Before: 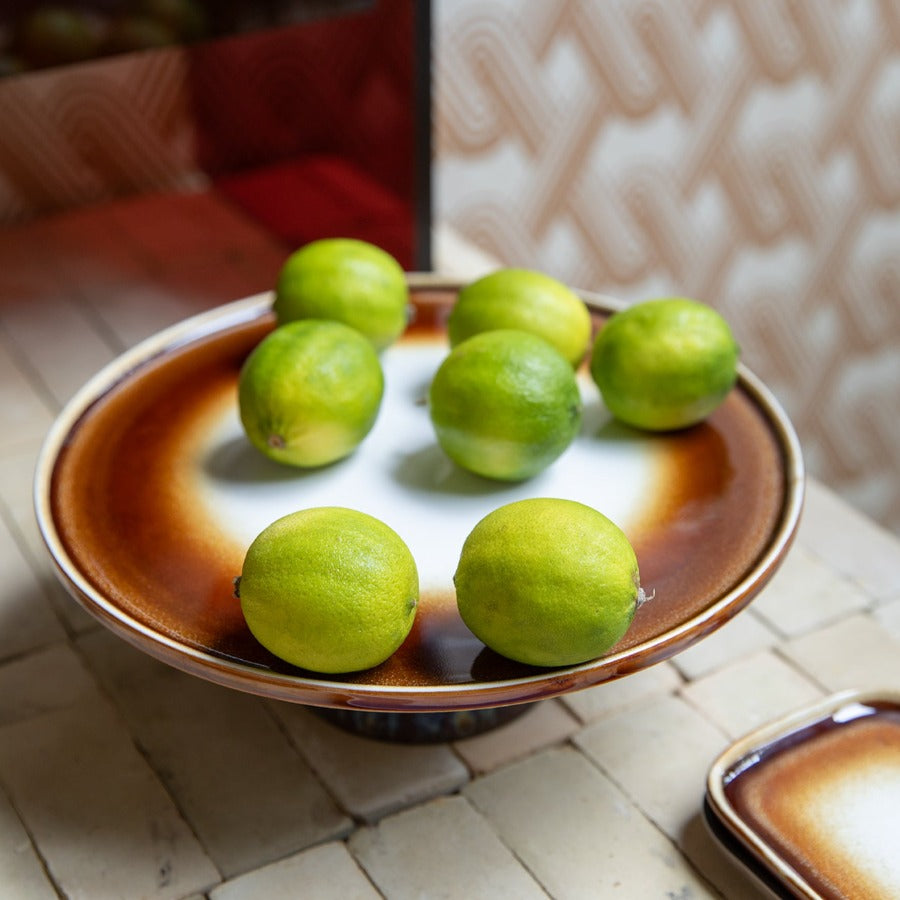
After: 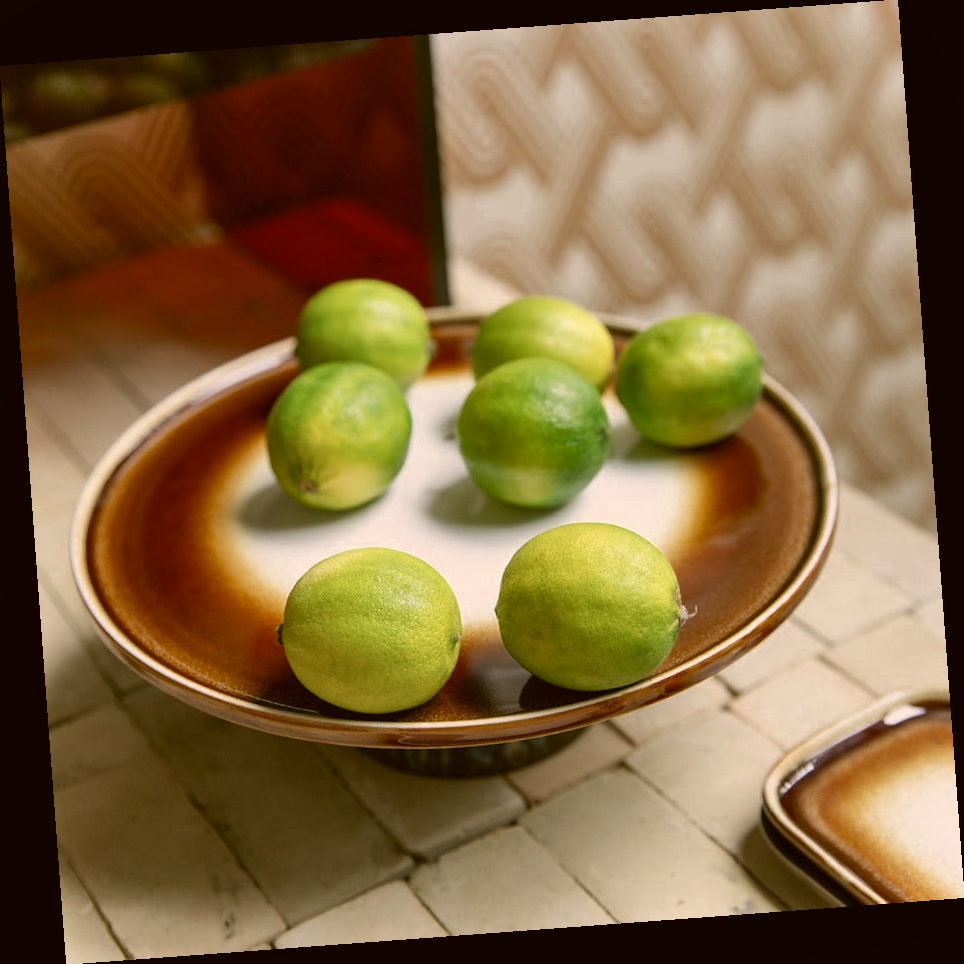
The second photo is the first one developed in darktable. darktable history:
exposure: black level correction -0.001, exposure 0.08 EV, compensate highlight preservation false
color correction: highlights a* 8.98, highlights b* 15.09, shadows a* -0.49, shadows b* 26.52
rotate and perspective: rotation -4.25°, automatic cropping off
color zones: curves: ch0 [(0, 0.5) (0.125, 0.4) (0.25, 0.5) (0.375, 0.4) (0.5, 0.4) (0.625, 0.35) (0.75, 0.35) (0.875, 0.5)]; ch1 [(0, 0.35) (0.125, 0.45) (0.25, 0.35) (0.375, 0.35) (0.5, 0.35) (0.625, 0.35) (0.75, 0.45) (0.875, 0.35)]; ch2 [(0, 0.6) (0.125, 0.5) (0.25, 0.5) (0.375, 0.6) (0.5, 0.6) (0.625, 0.5) (0.75, 0.5) (0.875, 0.5)]
shadows and highlights: shadows 43.71, white point adjustment -1.46, soften with gaussian
